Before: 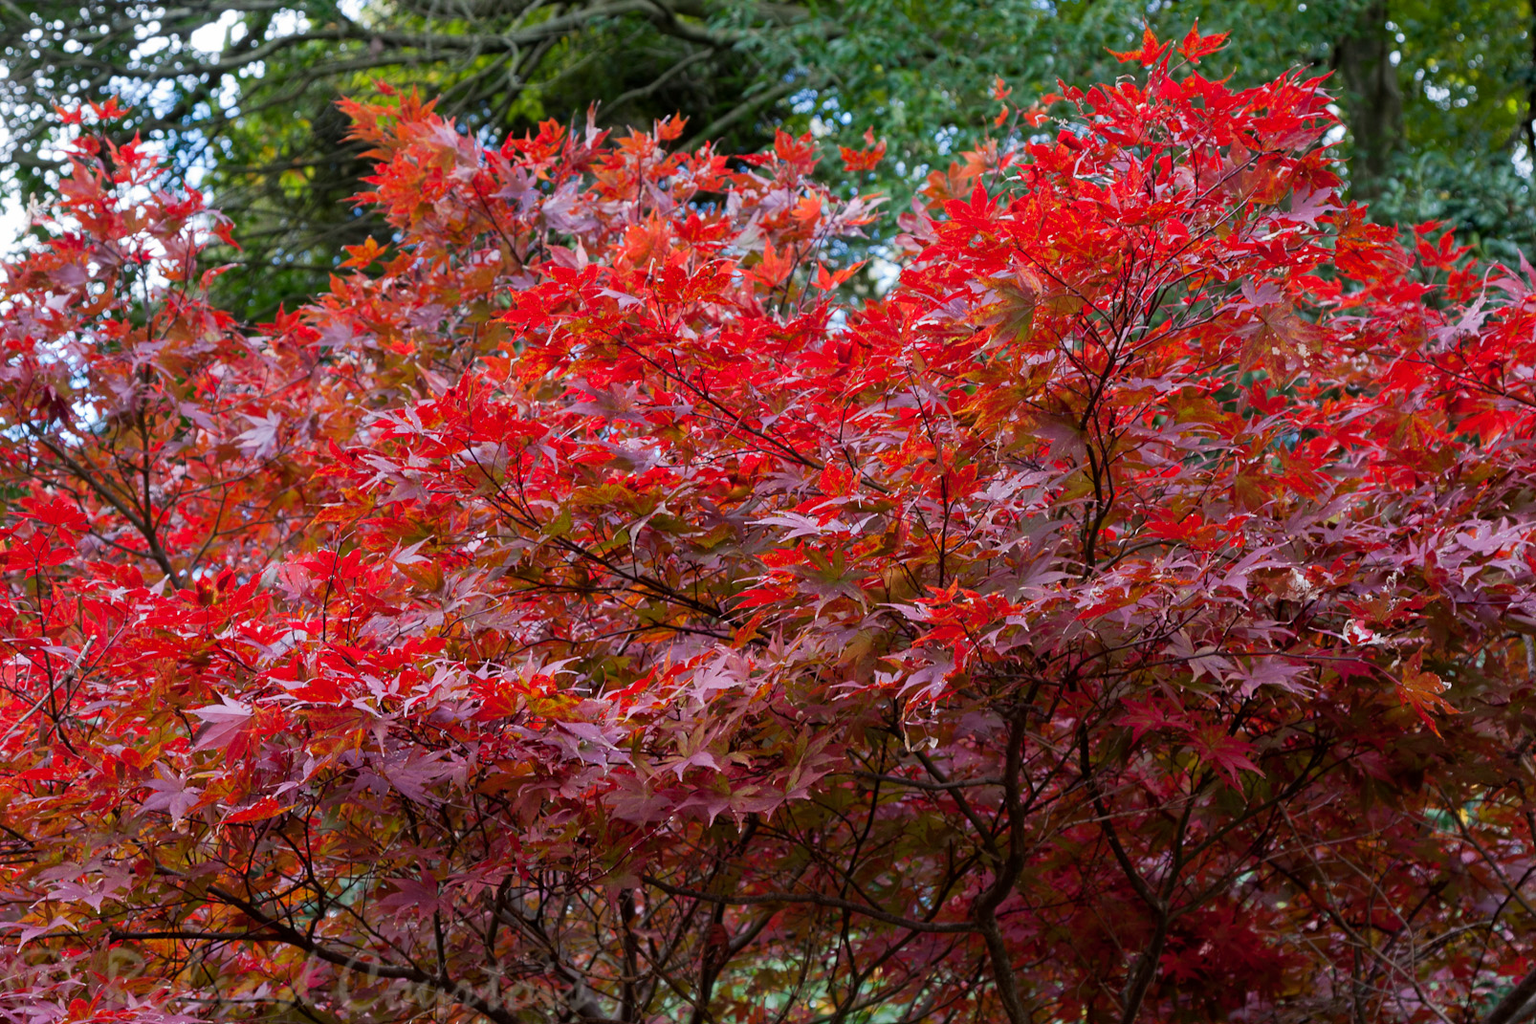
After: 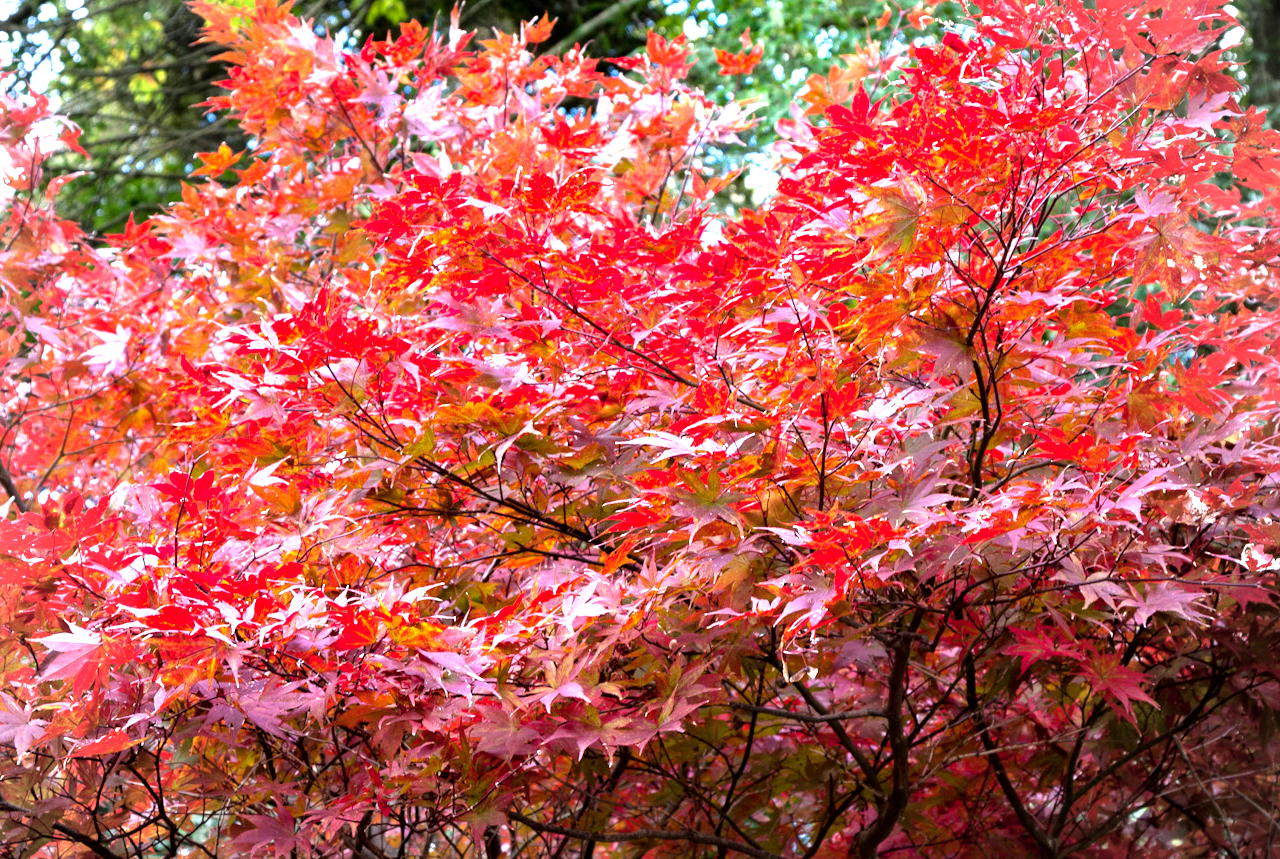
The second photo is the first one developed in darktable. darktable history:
vignetting: brightness -0.275, center (-0.033, -0.049)
crop and rotate: left 10.267%, top 9.789%, right 9.982%, bottom 9.985%
tone equalizer: -8 EV -0.759 EV, -7 EV -0.733 EV, -6 EV -0.563 EV, -5 EV -0.37 EV, -3 EV 0.387 EV, -2 EV 0.6 EV, -1 EV 0.682 EV, +0 EV 0.764 EV
exposure: black level correction 0.001, exposure 0.964 EV, compensate highlight preservation false
